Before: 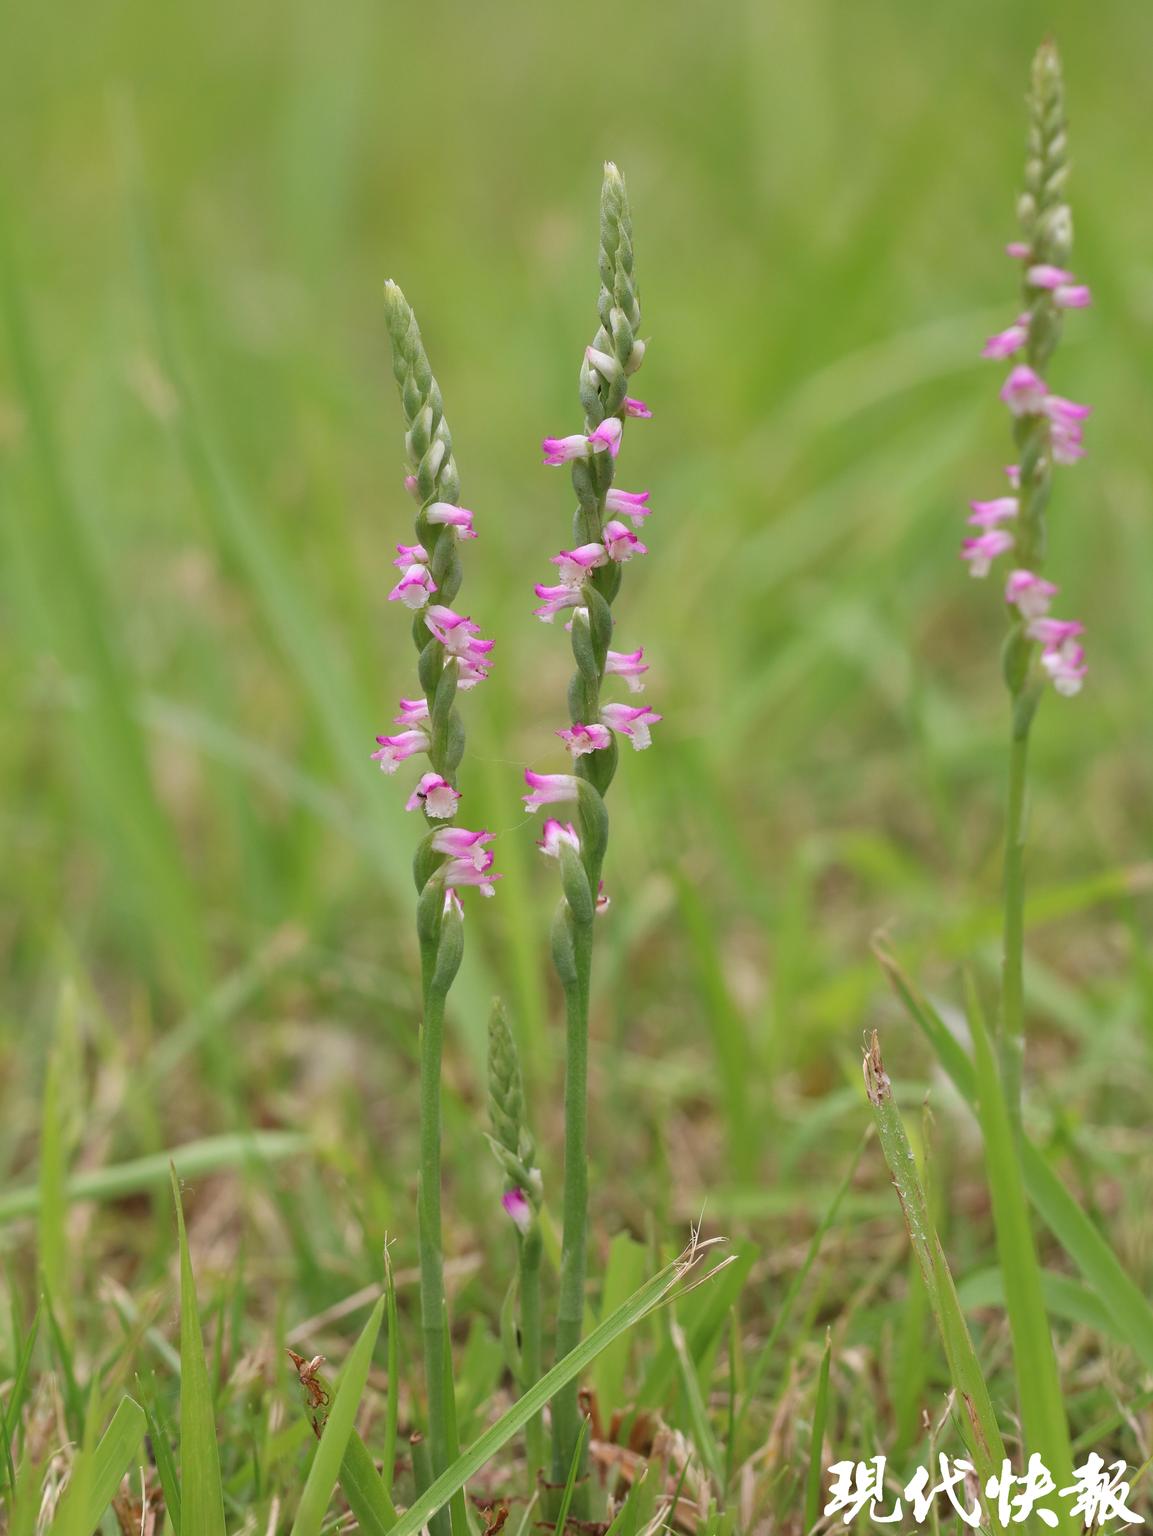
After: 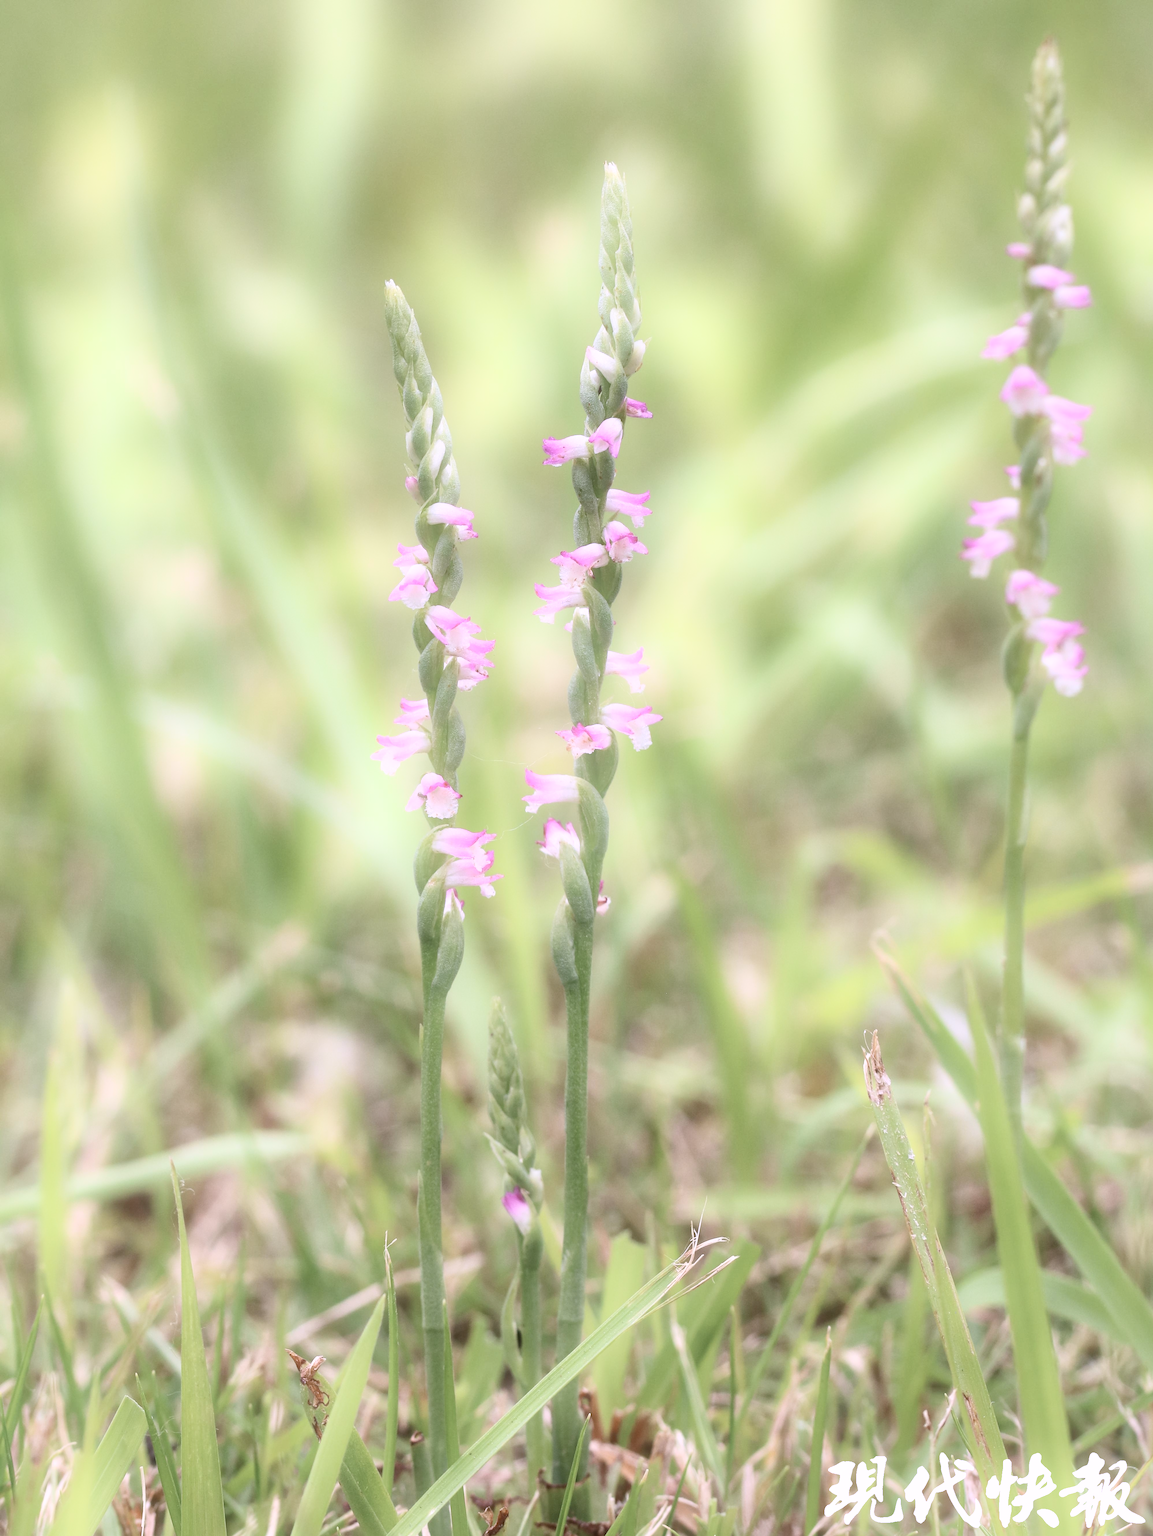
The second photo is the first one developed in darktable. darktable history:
white balance: red 1.042, blue 1.17
contrast brightness saturation: contrast 0.25, saturation -0.31
bloom: on, module defaults
tone equalizer: -8 EV 1 EV, -7 EV 1 EV, -6 EV 1 EV, -5 EV 1 EV, -4 EV 1 EV, -3 EV 0.75 EV, -2 EV 0.5 EV, -1 EV 0.25 EV
